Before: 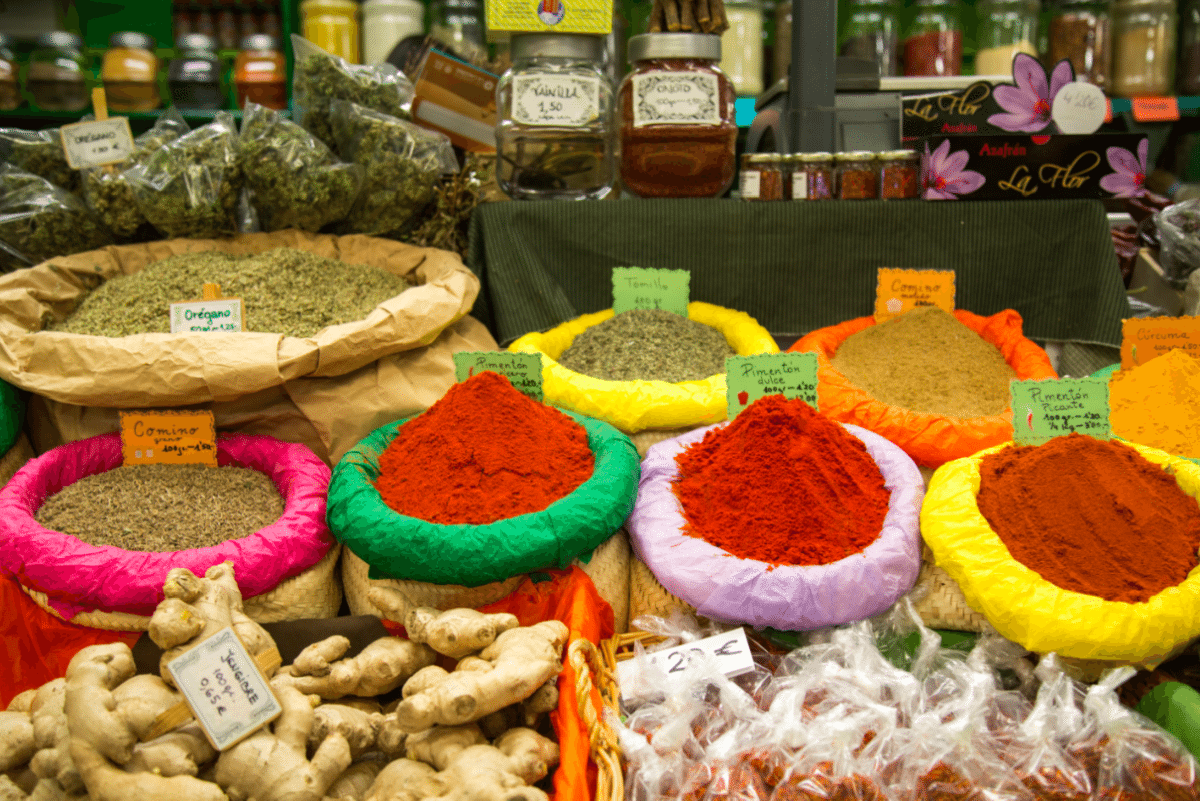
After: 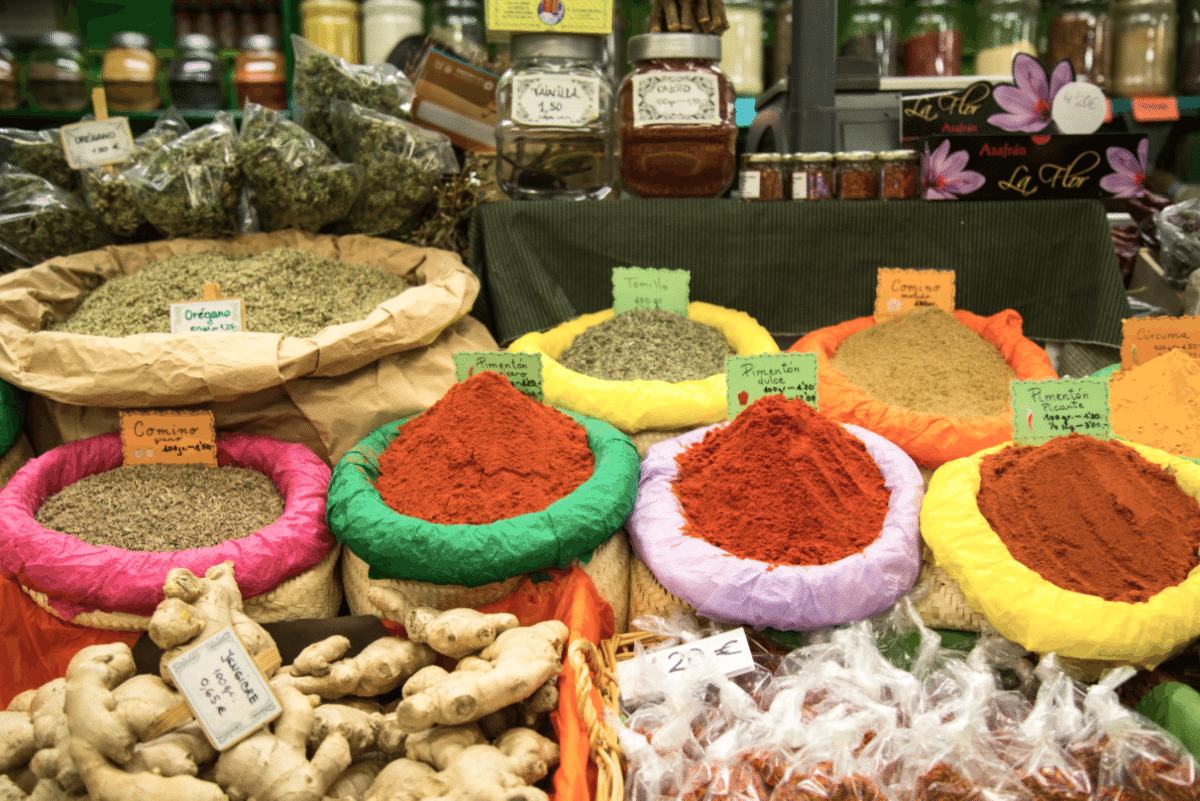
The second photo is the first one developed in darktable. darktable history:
color correction: saturation 0.8
contrast brightness saturation: contrast 0.15, brightness 0.05
